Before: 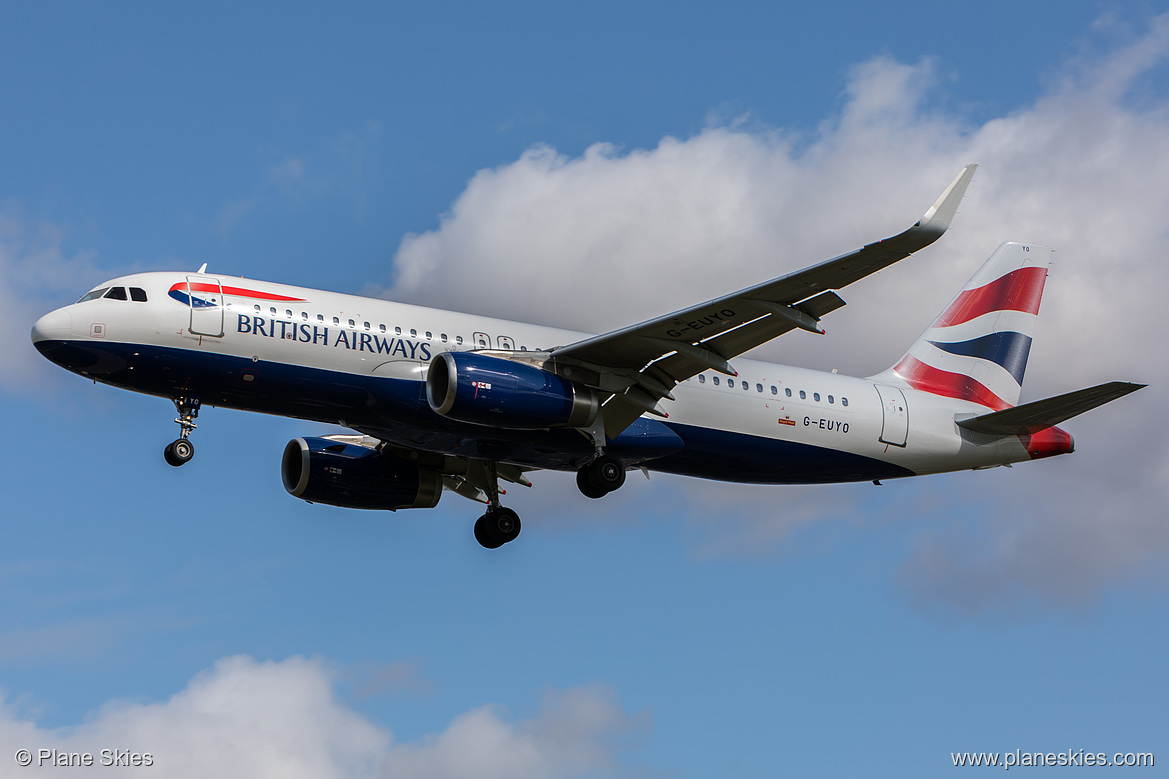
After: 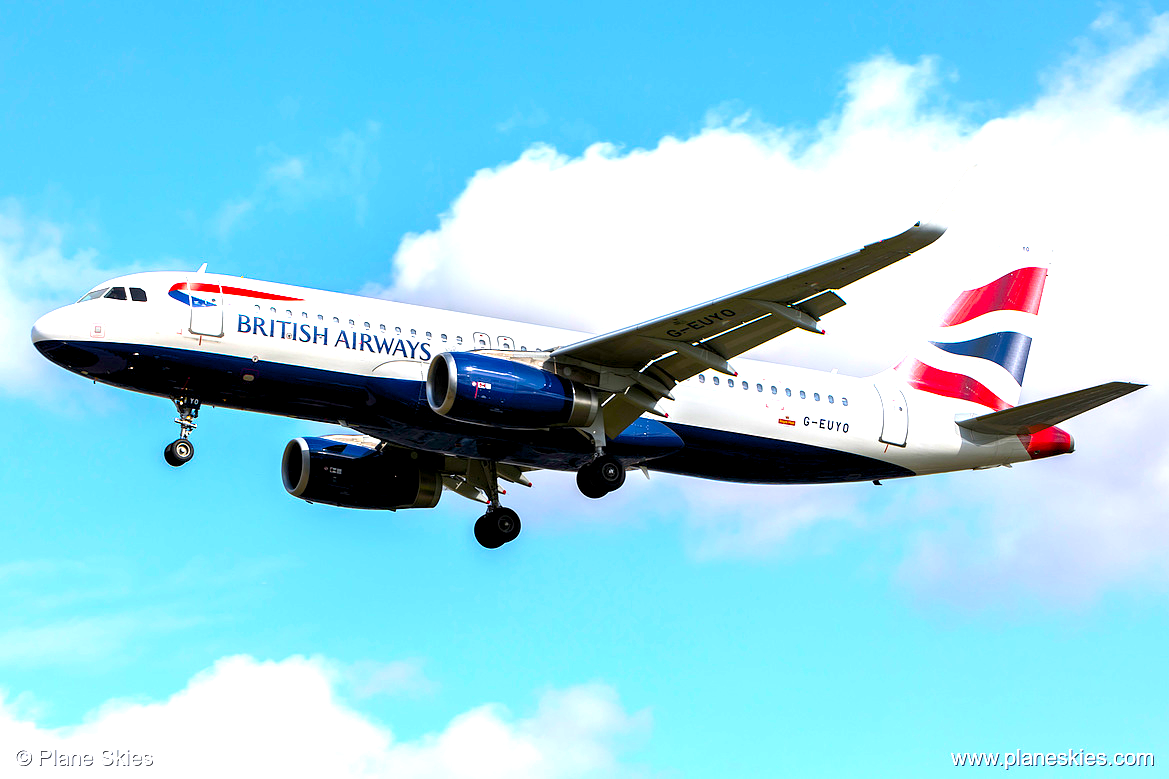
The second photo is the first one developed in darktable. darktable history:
exposure: black level correction 0.001, exposure 1.656 EV, compensate exposure bias true, compensate highlight preservation false
color balance rgb: global offset › luminance -0.506%, perceptual saturation grading › global saturation 31.272%, global vibrance 20%
